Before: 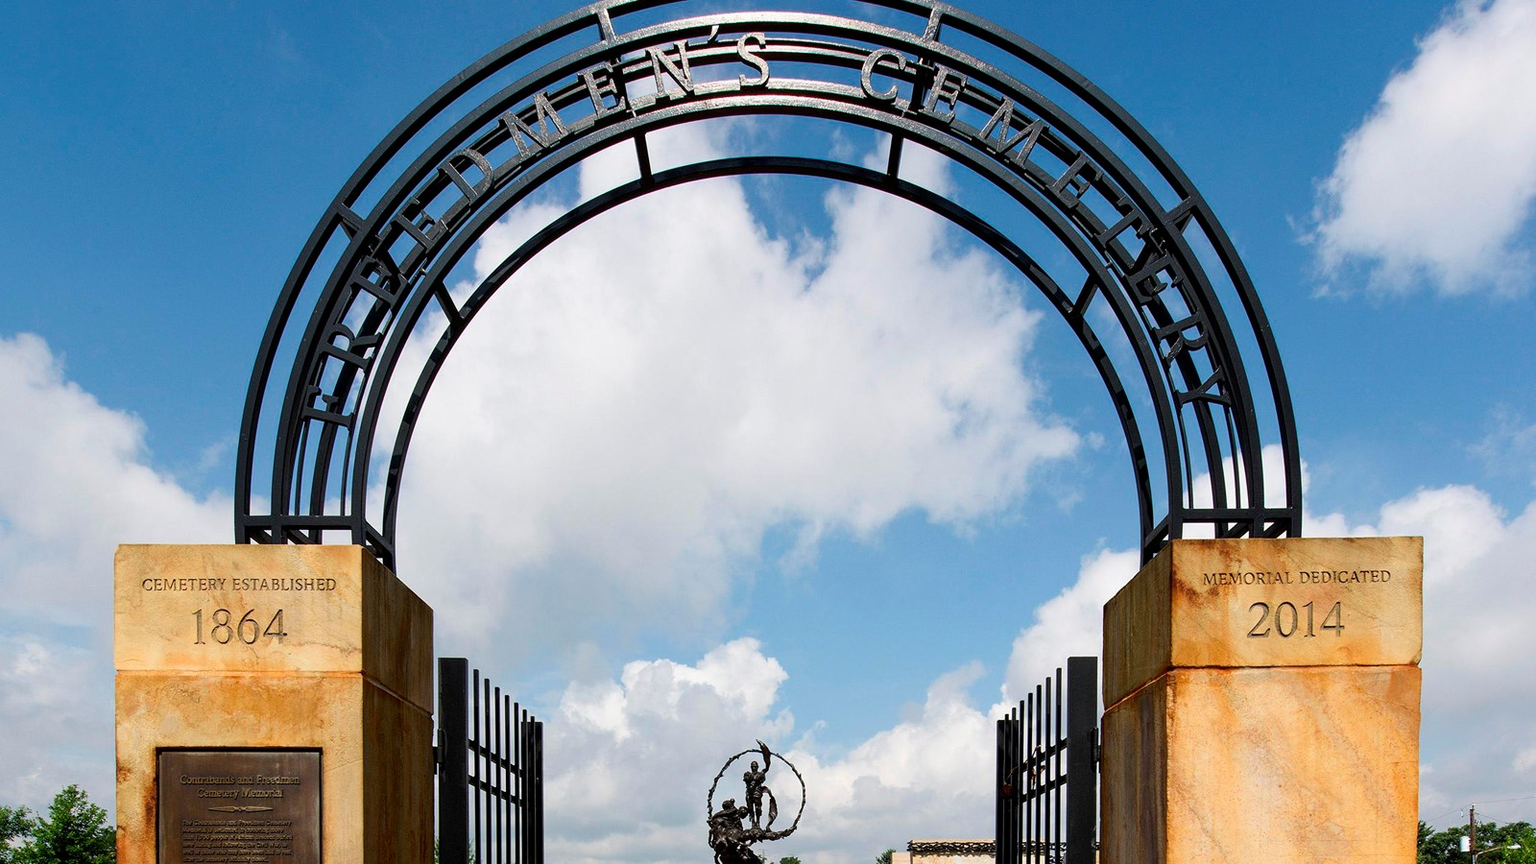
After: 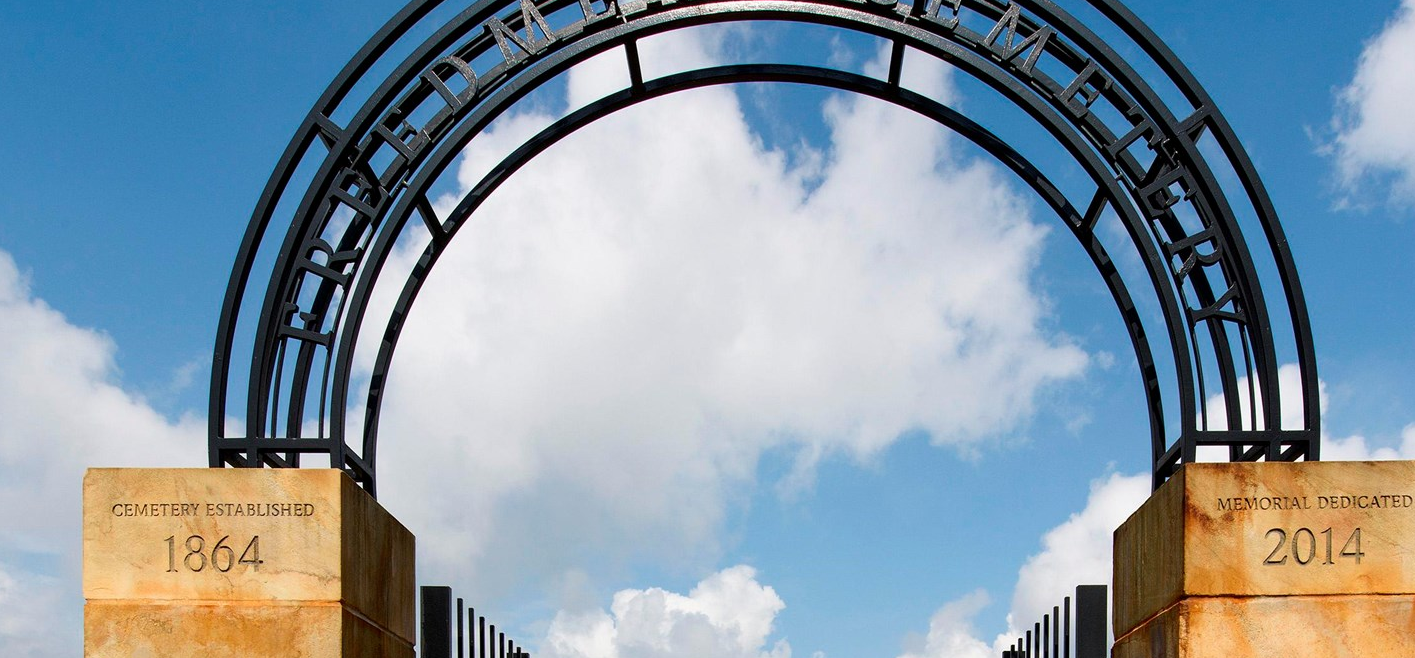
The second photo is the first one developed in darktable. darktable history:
crop and rotate: left 2.3%, top 11.023%, right 9.248%, bottom 15.76%
